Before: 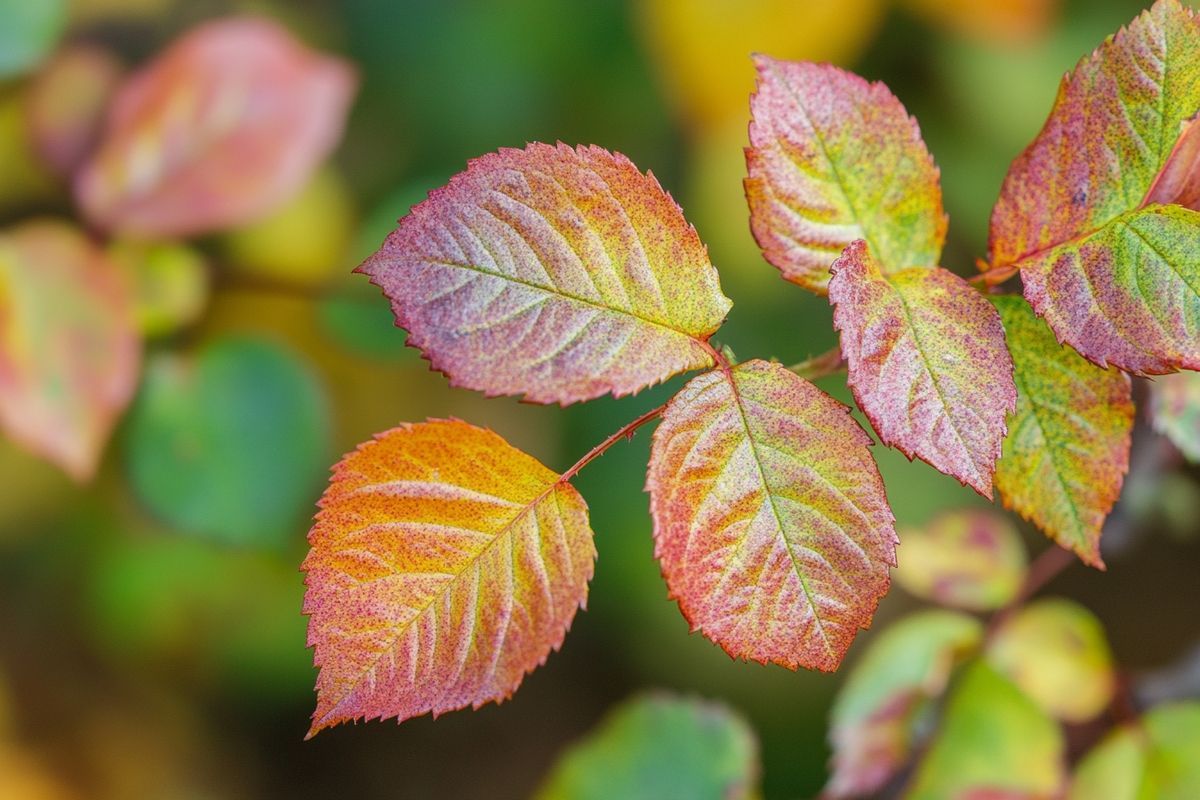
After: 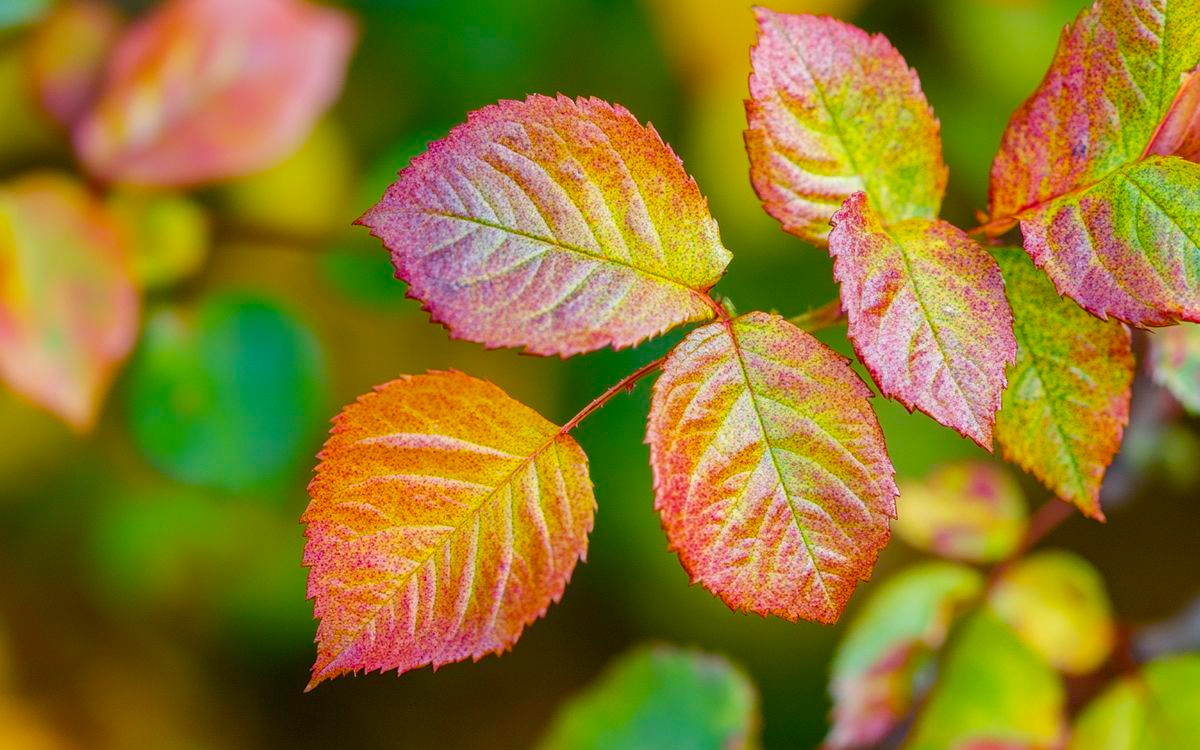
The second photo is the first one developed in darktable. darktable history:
crop and rotate: top 6.25%
color balance rgb: perceptual saturation grading › global saturation 20%, perceptual saturation grading › highlights -25%, perceptual saturation grading › shadows 25%, global vibrance 50%
